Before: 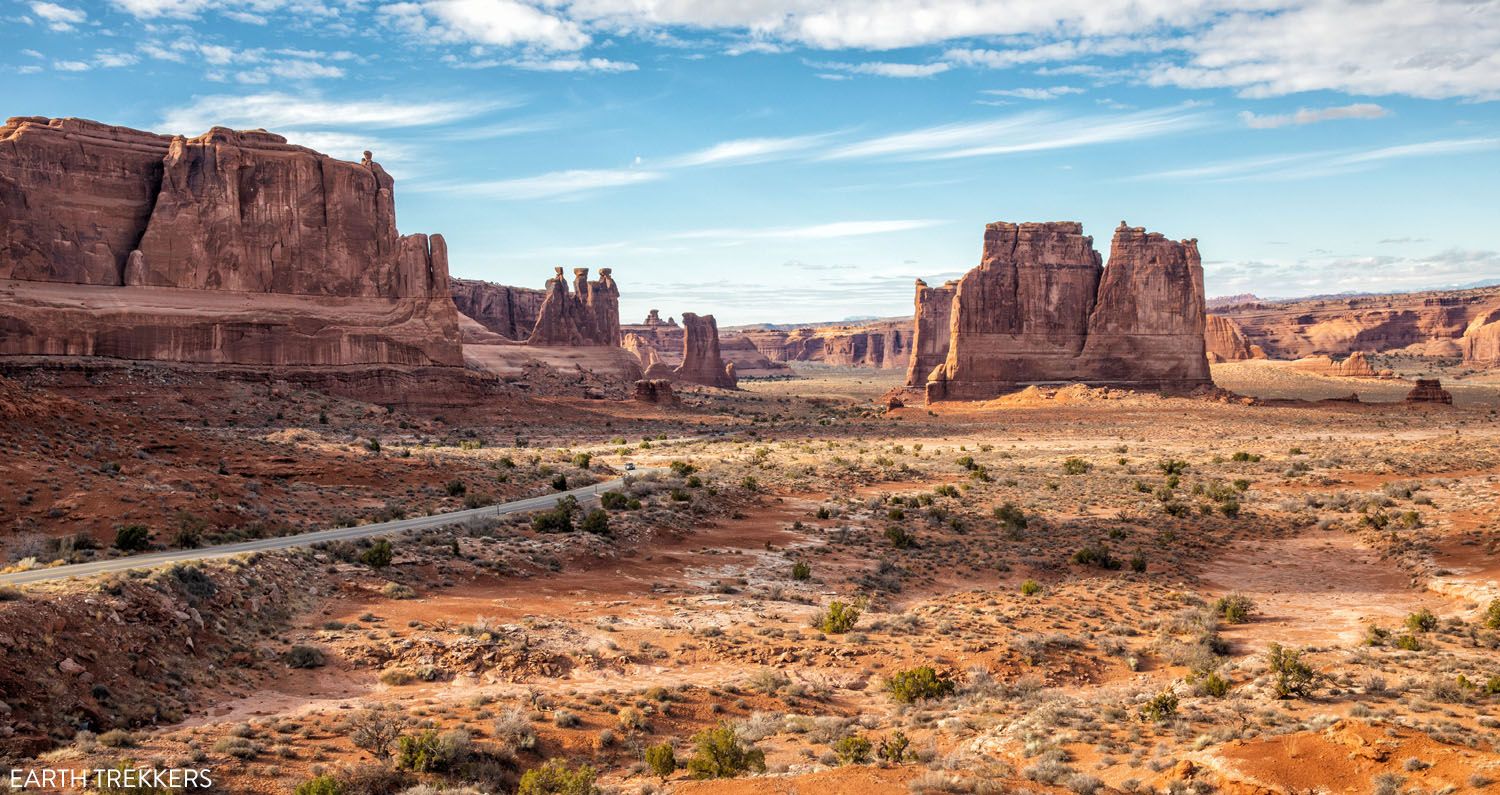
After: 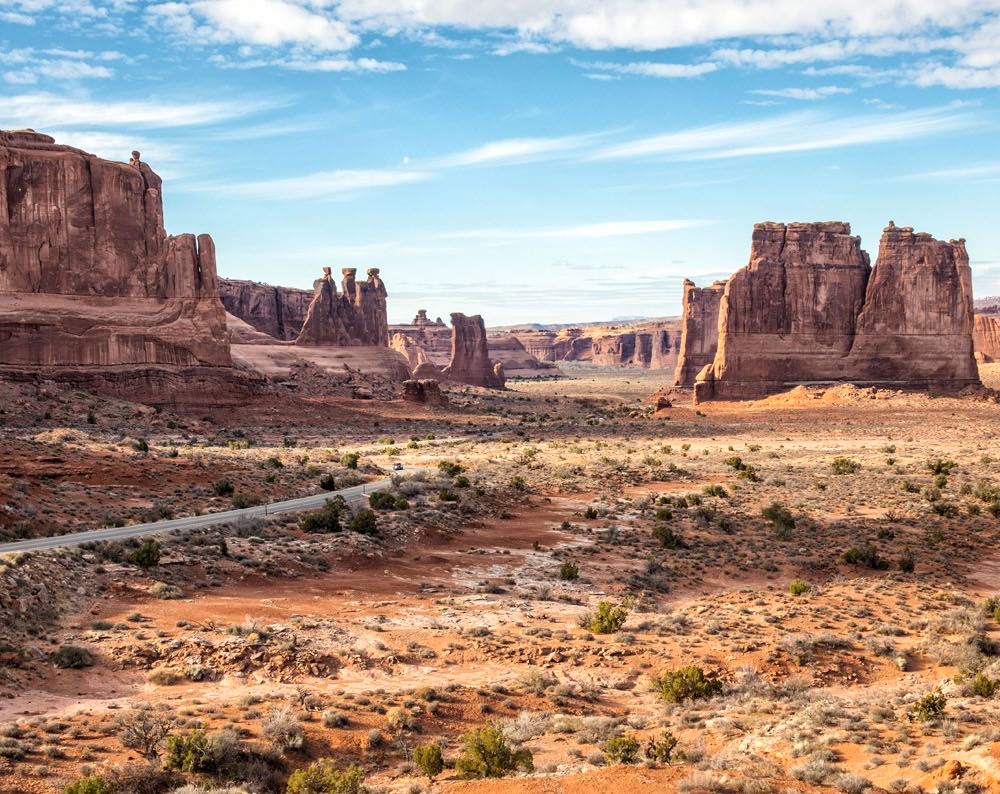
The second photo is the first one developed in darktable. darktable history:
crop and rotate: left 15.575%, right 17.702%
contrast brightness saturation: contrast 0.146, brightness 0.044
